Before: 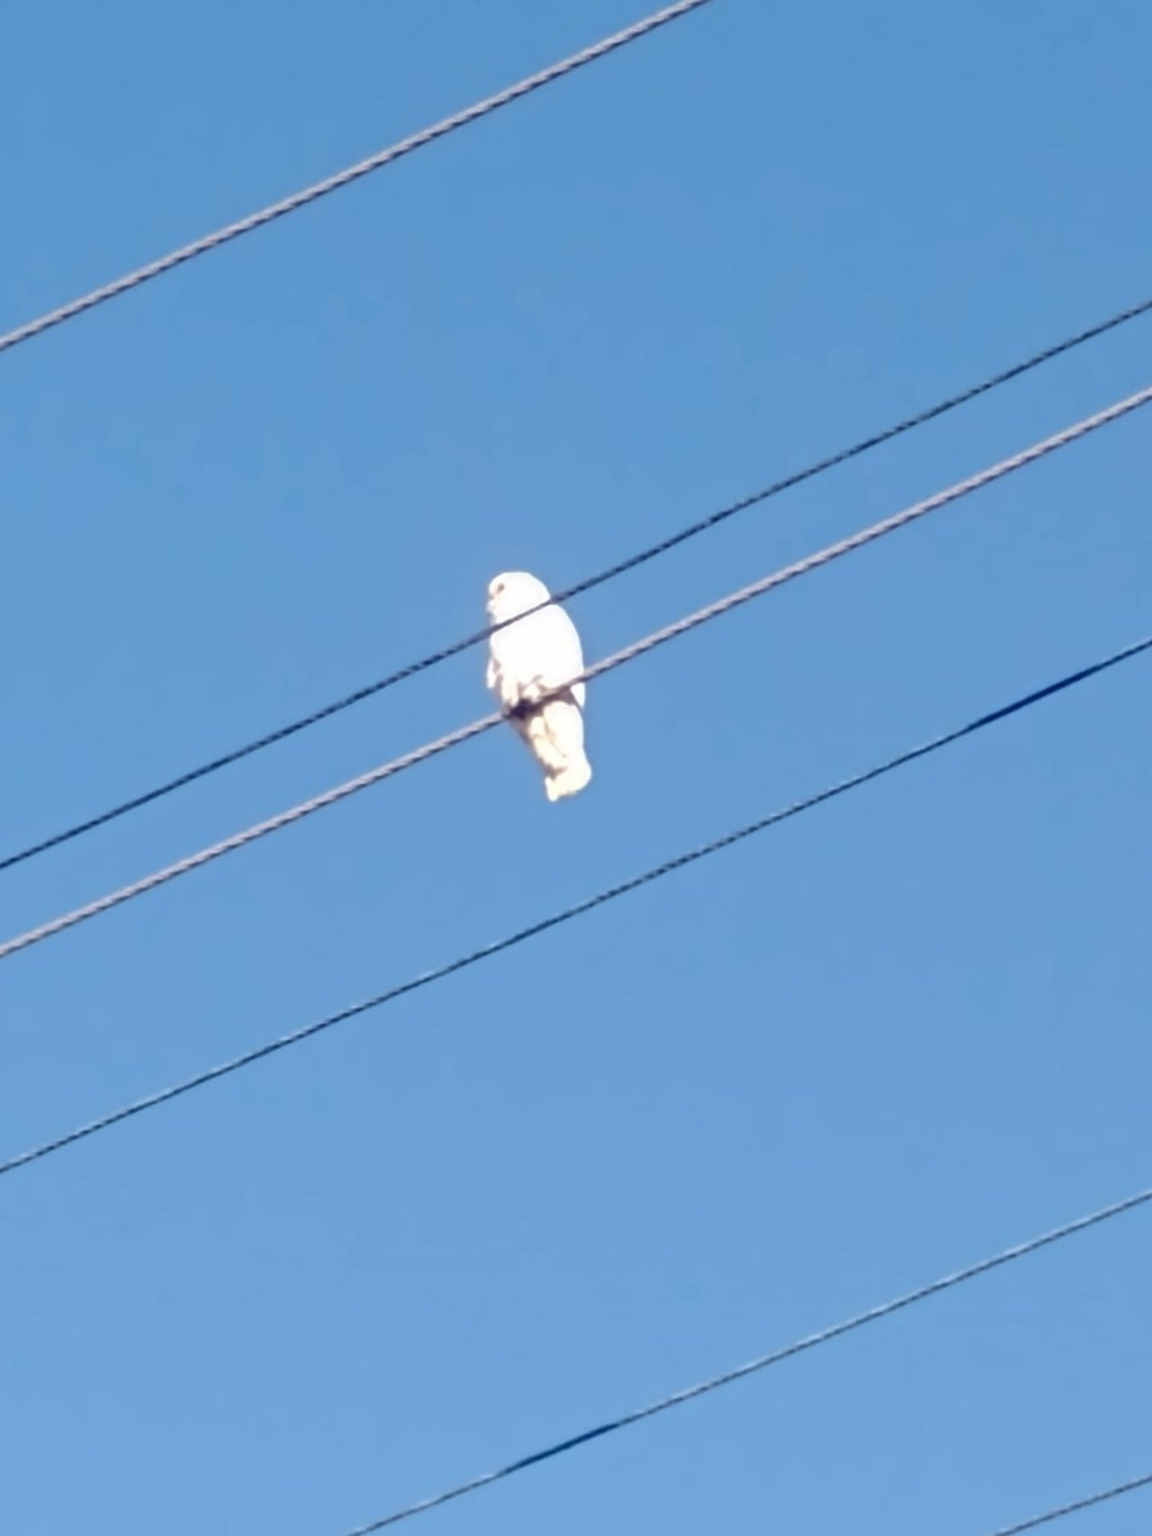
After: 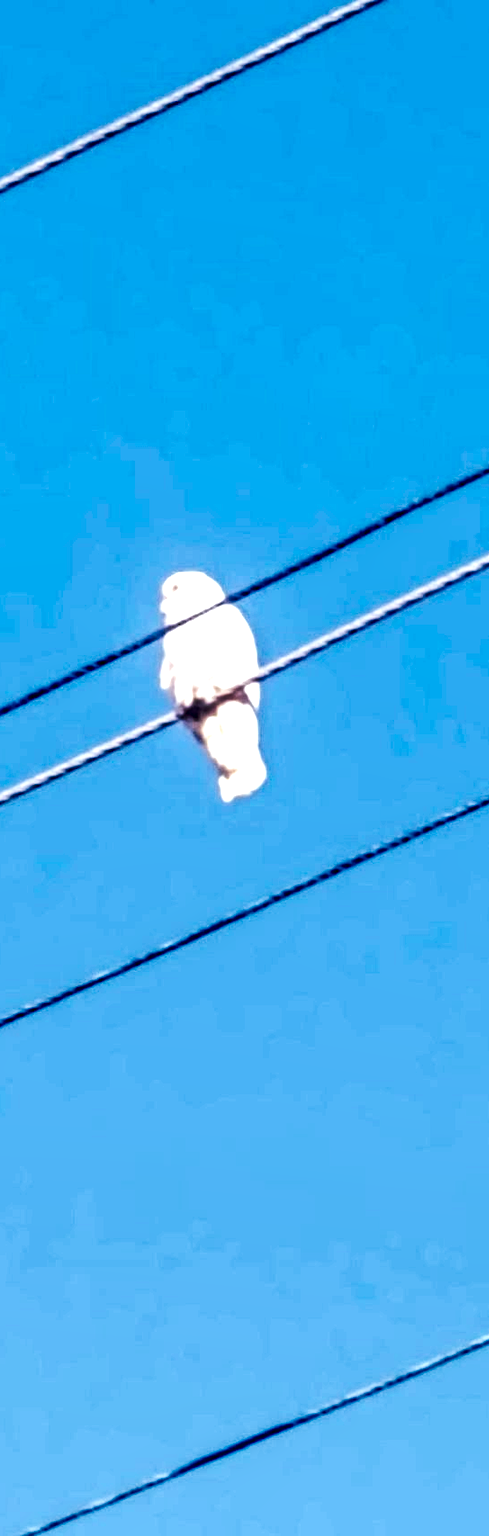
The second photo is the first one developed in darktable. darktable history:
crop: left 28.305%, right 29.177%
color balance rgb: perceptual saturation grading › global saturation 19.467%
contrast brightness saturation: saturation -0.055
local contrast: highlights 17%, detail 185%
tone curve: curves: ch0 [(0, 0) (0.003, 0.003) (0.011, 0.005) (0.025, 0.005) (0.044, 0.008) (0.069, 0.015) (0.1, 0.023) (0.136, 0.032) (0.177, 0.046) (0.224, 0.072) (0.277, 0.124) (0.335, 0.174) (0.399, 0.253) (0.468, 0.365) (0.543, 0.519) (0.623, 0.675) (0.709, 0.805) (0.801, 0.908) (0.898, 0.97) (1, 1)], preserve colors none
